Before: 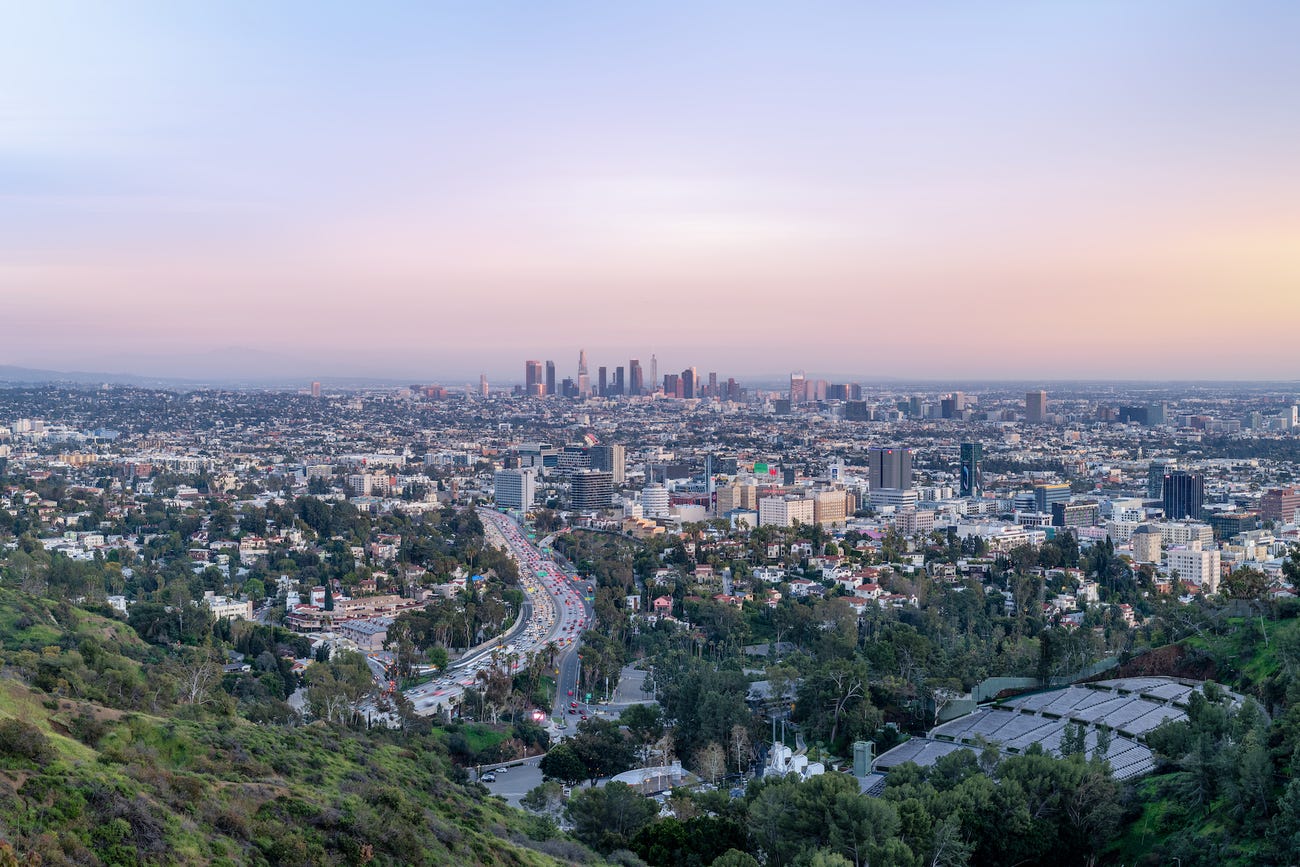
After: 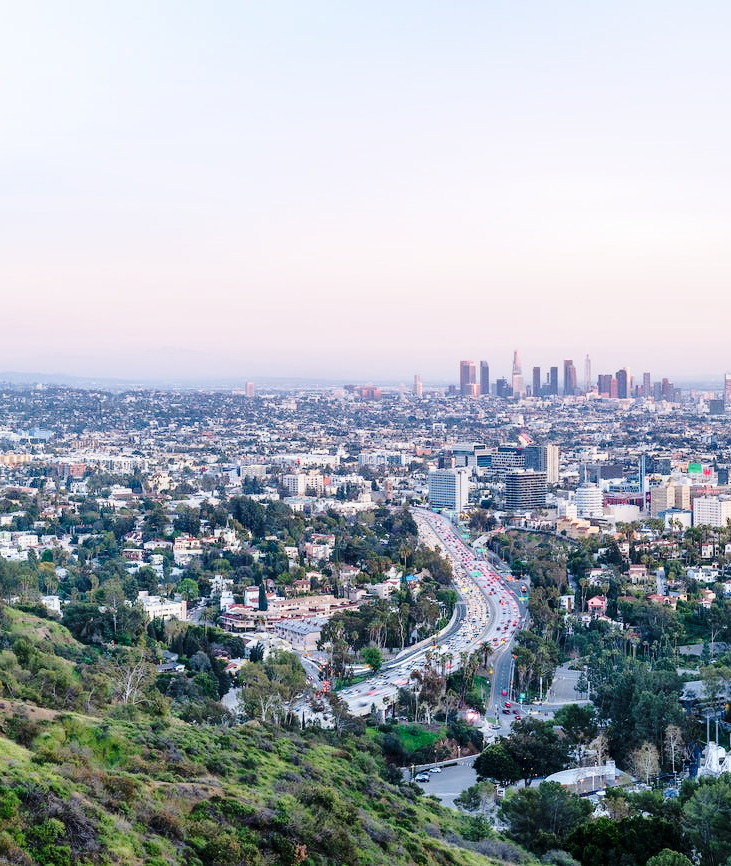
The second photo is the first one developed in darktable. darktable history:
crop: left 5.114%, right 38.589%
base curve: curves: ch0 [(0, 0) (0.028, 0.03) (0.121, 0.232) (0.46, 0.748) (0.859, 0.968) (1, 1)], preserve colors none
